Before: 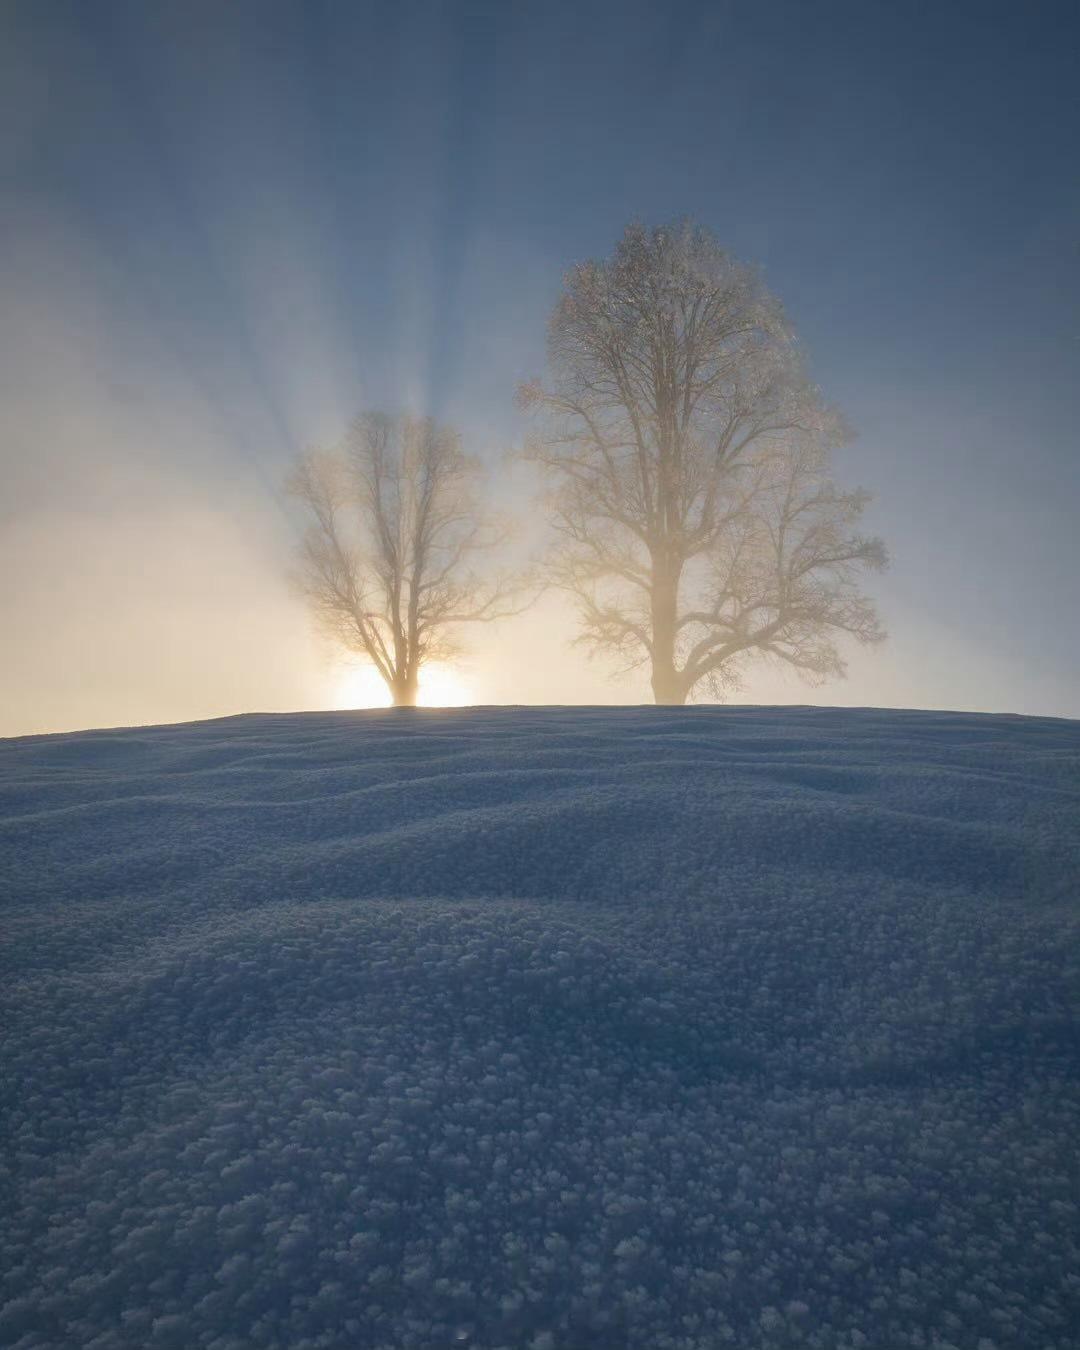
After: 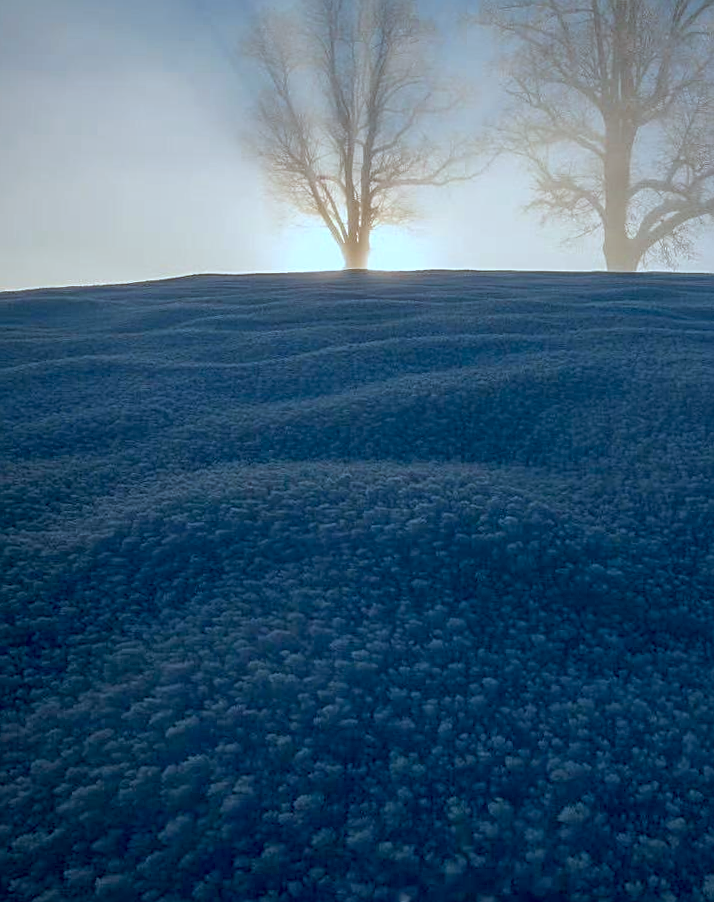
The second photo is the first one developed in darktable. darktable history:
color correction: highlights a* -8.68, highlights b* -22.71
crop and rotate: angle -0.816°, left 3.677%, top 31.938%, right 29.007%
sharpen: on, module defaults
exposure: black level correction 0.029, exposure -0.075 EV, compensate exposure bias true, compensate highlight preservation false
